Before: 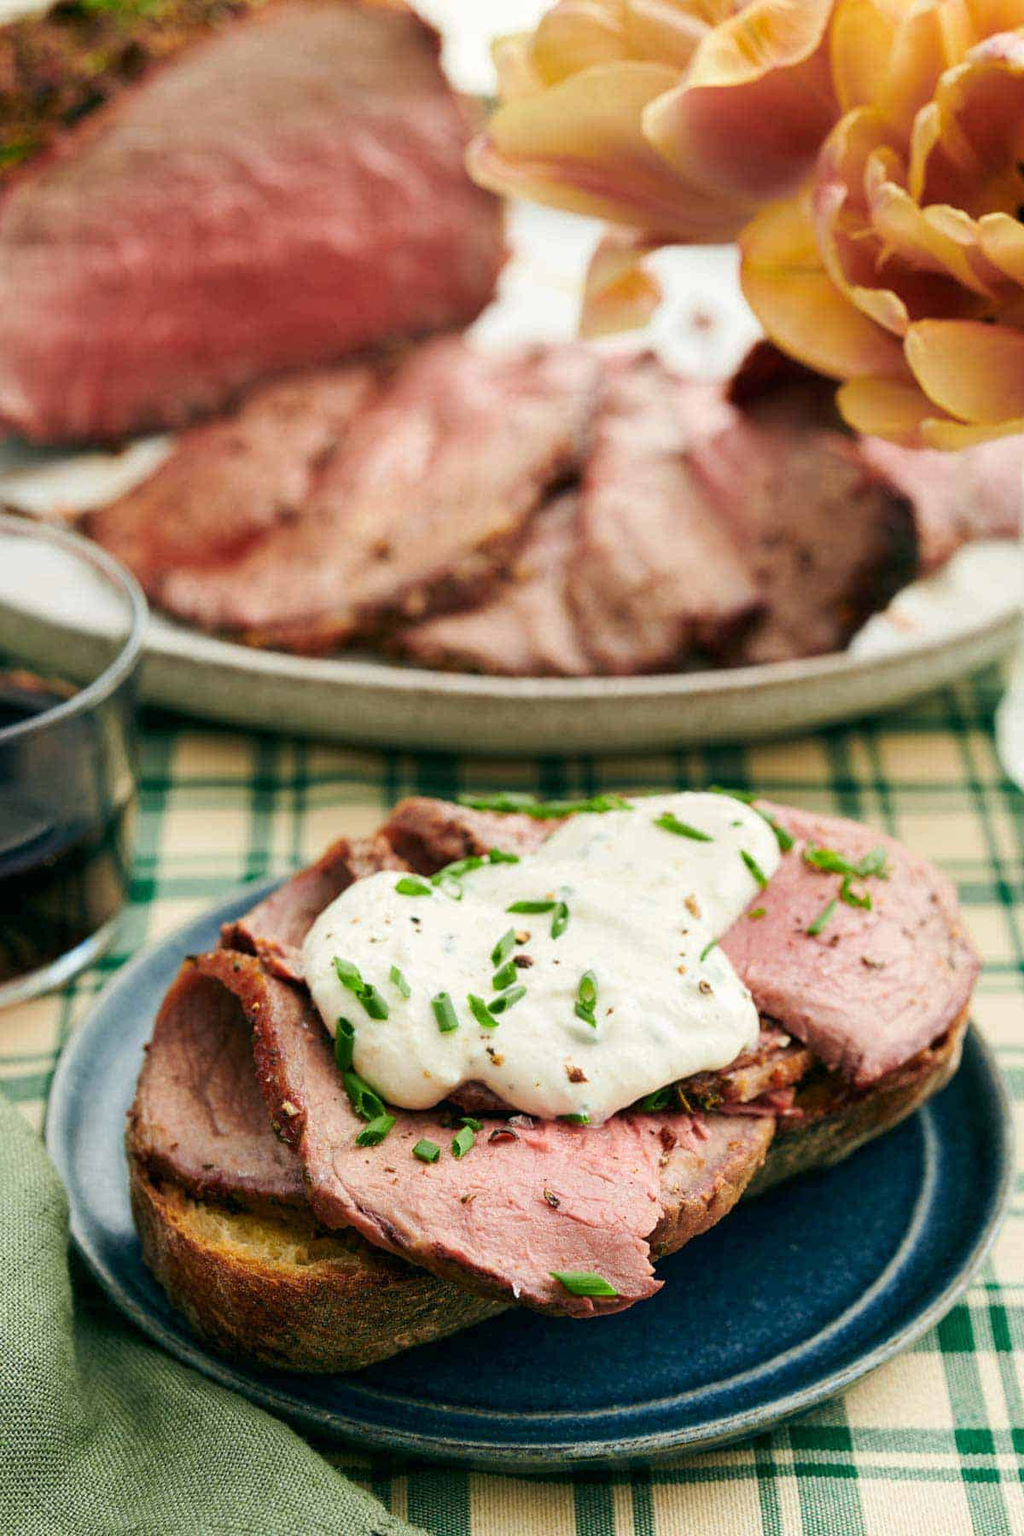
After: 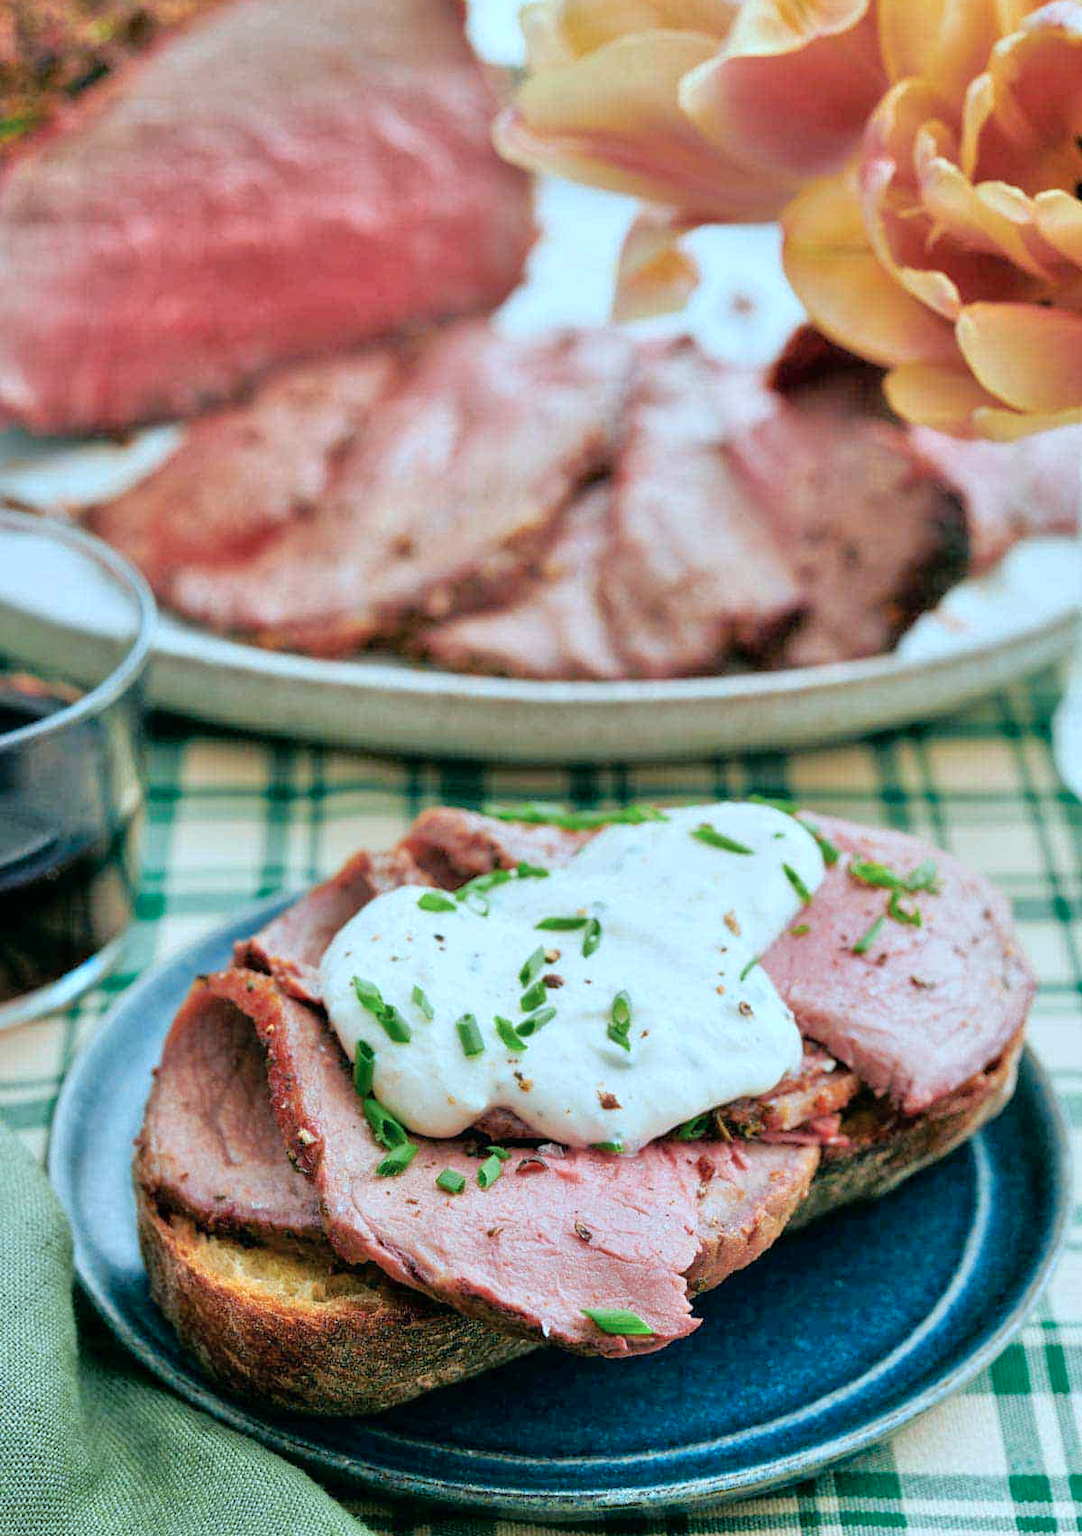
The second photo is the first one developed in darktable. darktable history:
exposure: exposure -0.148 EV, compensate exposure bias true, compensate highlight preservation false
color correction: highlights a* -9.42, highlights b* -23.19
crop and rotate: top 2.178%, bottom 3.157%
tone equalizer: -7 EV 0.16 EV, -6 EV 0.596 EV, -5 EV 1.17 EV, -4 EV 1.37 EV, -3 EV 1.18 EV, -2 EV 0.6 EV, -1 EV 0.146 EV, mask exposure compensation -0.508 EV
